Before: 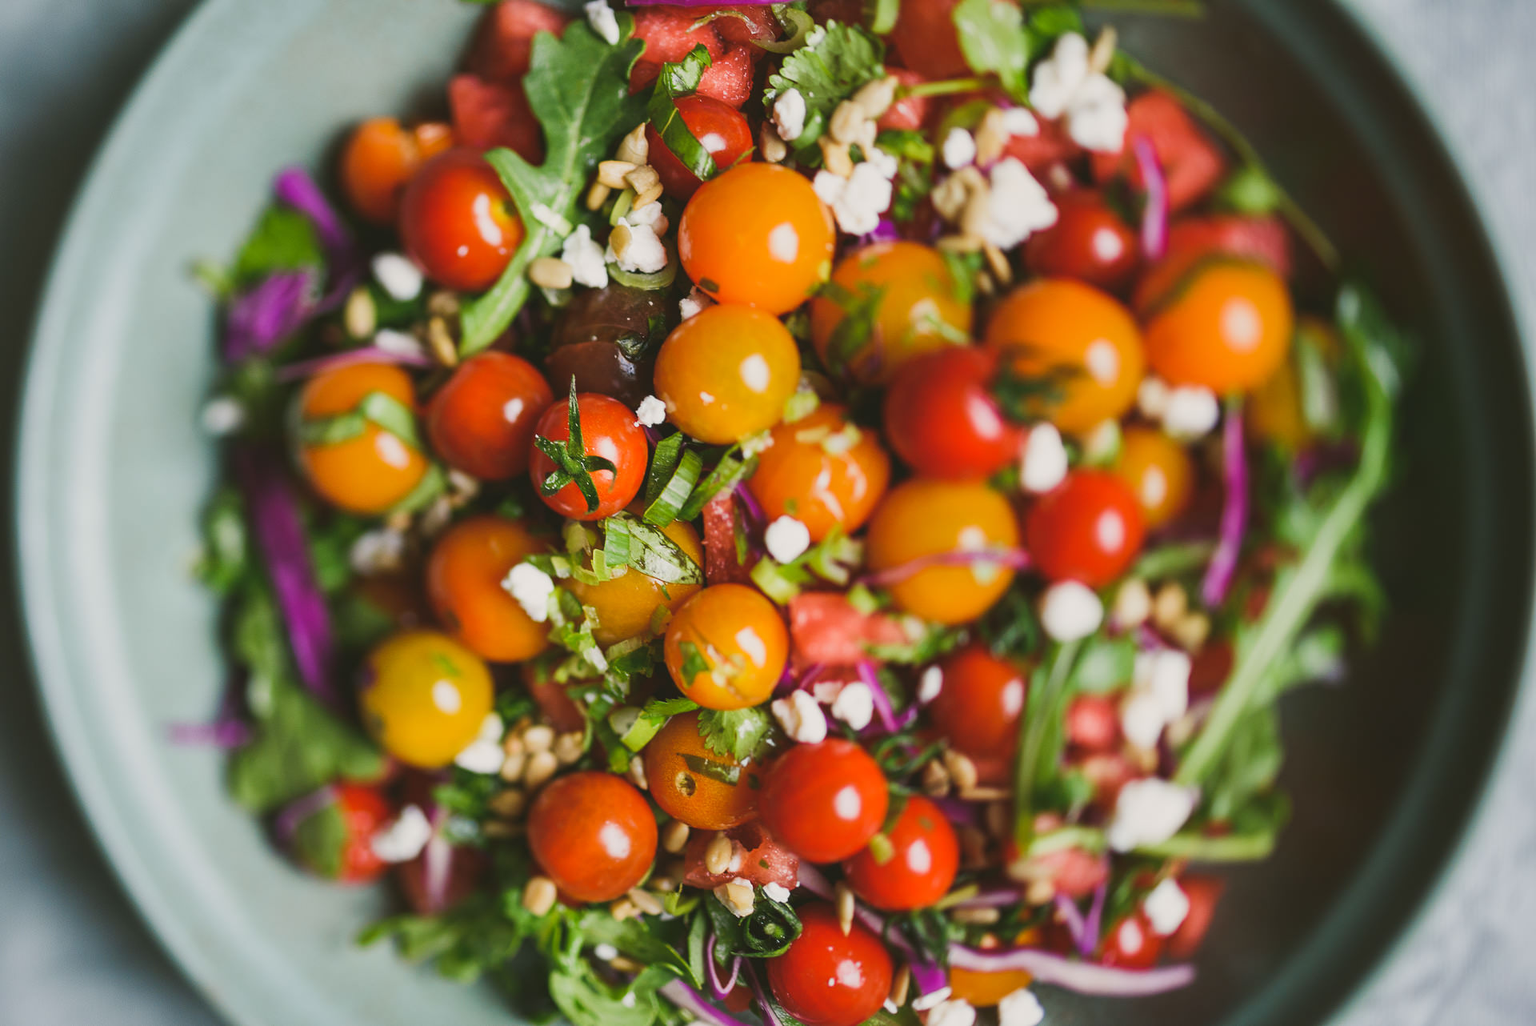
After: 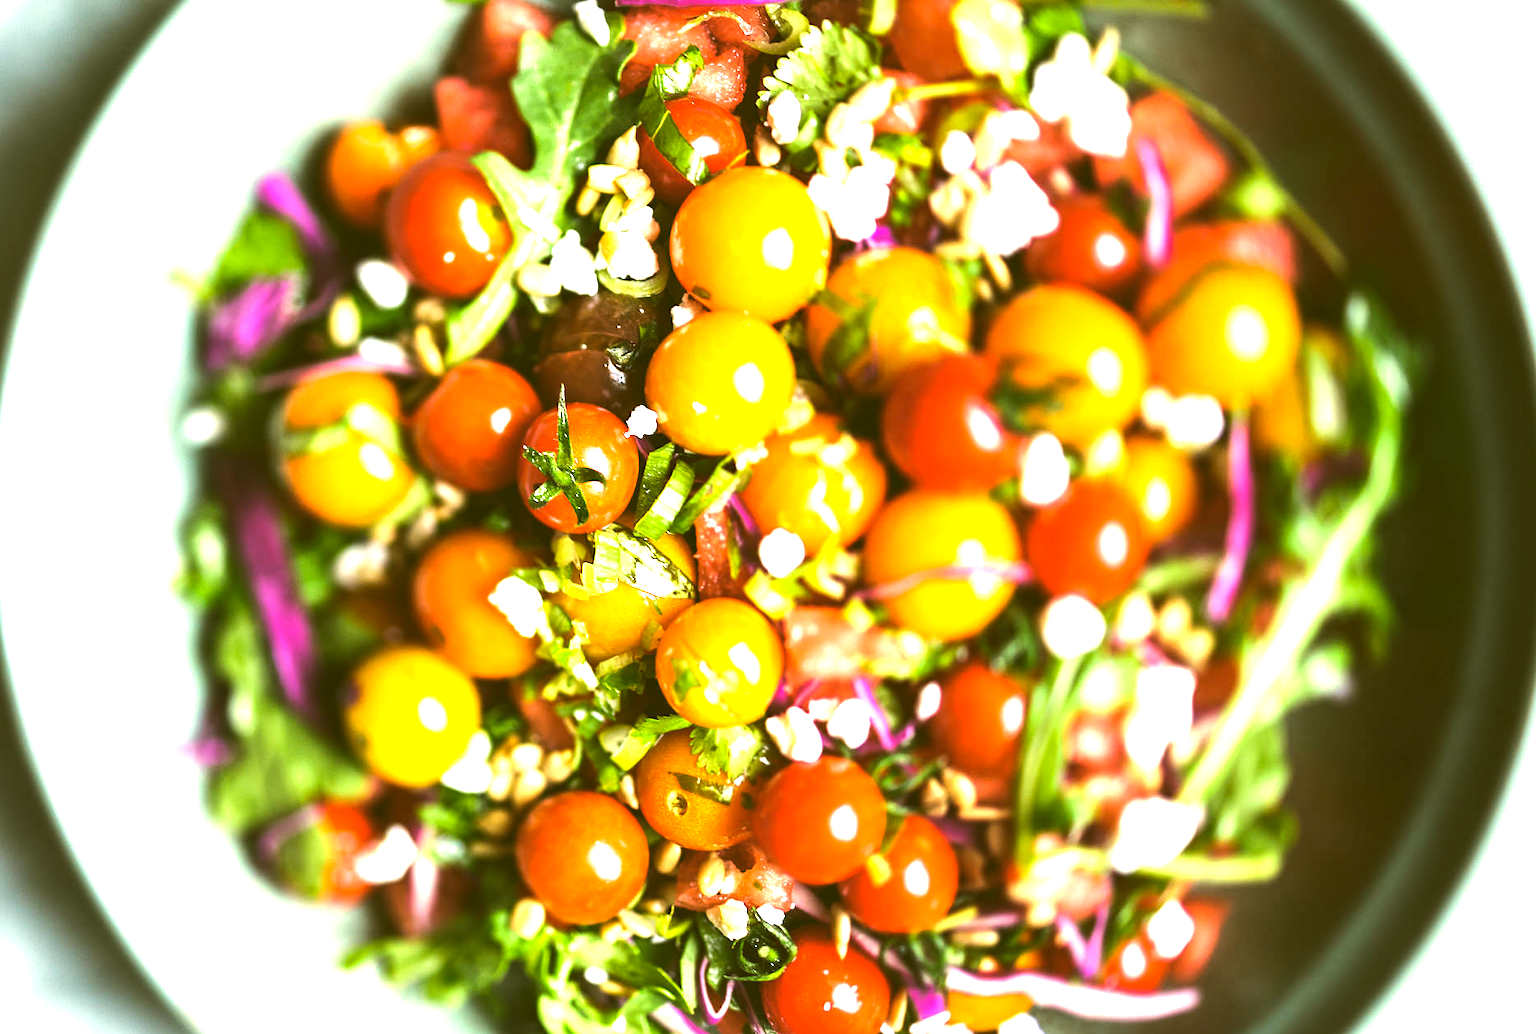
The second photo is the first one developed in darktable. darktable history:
tone equalizer: -8 EV -0.781 EV, -7 EV -0.738 EV, -6 EV -0.56 EV, -5 EV -0.401 EV, -3 EV 0.382 EV, -2 EV 0.6 EV, -1 EV 0.684 EV, +0 EV 0.732 EV, edges refinement/feathering 500, mask exposure compensation -1.57 EV, preserve details no
crop and rotate: left 1.642%, right 0.769%, bottom 1.624%
color correction: highlights a* -1.74, highlights b* 9.98, shadows a* 0.356, shadows b* 19.77
exposure: black level correction 0, exposure 1.2 EV, compensate highlight preservation false
